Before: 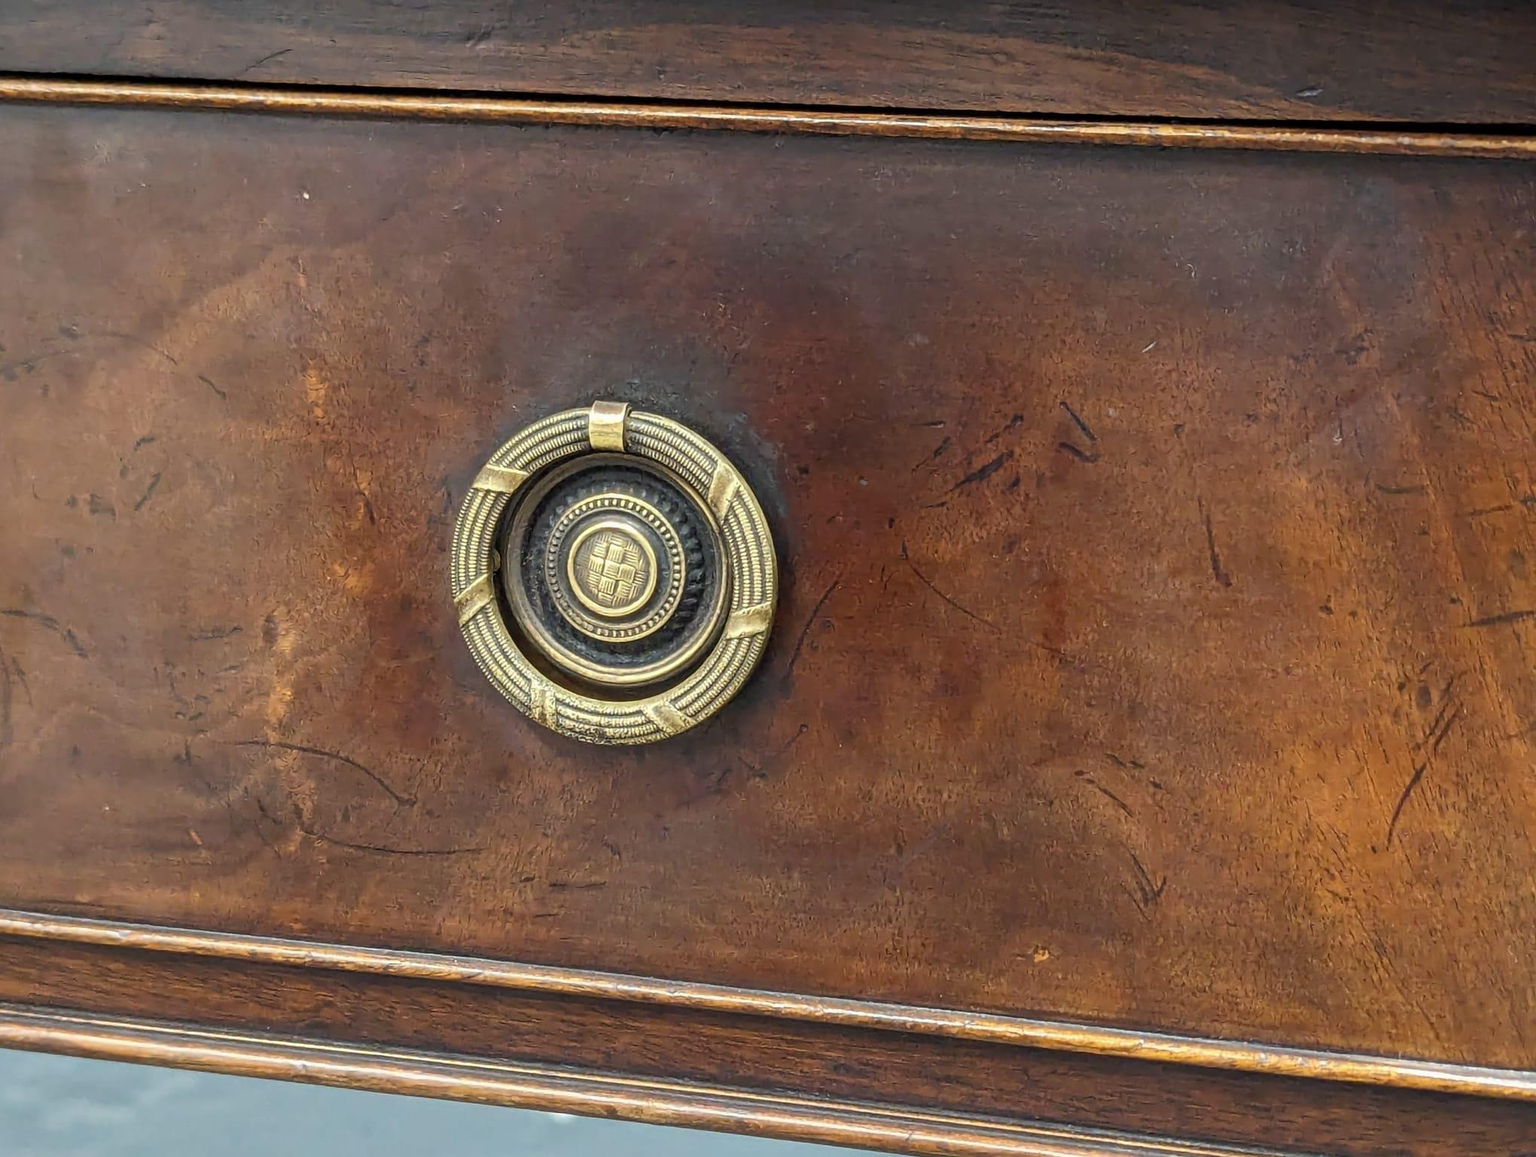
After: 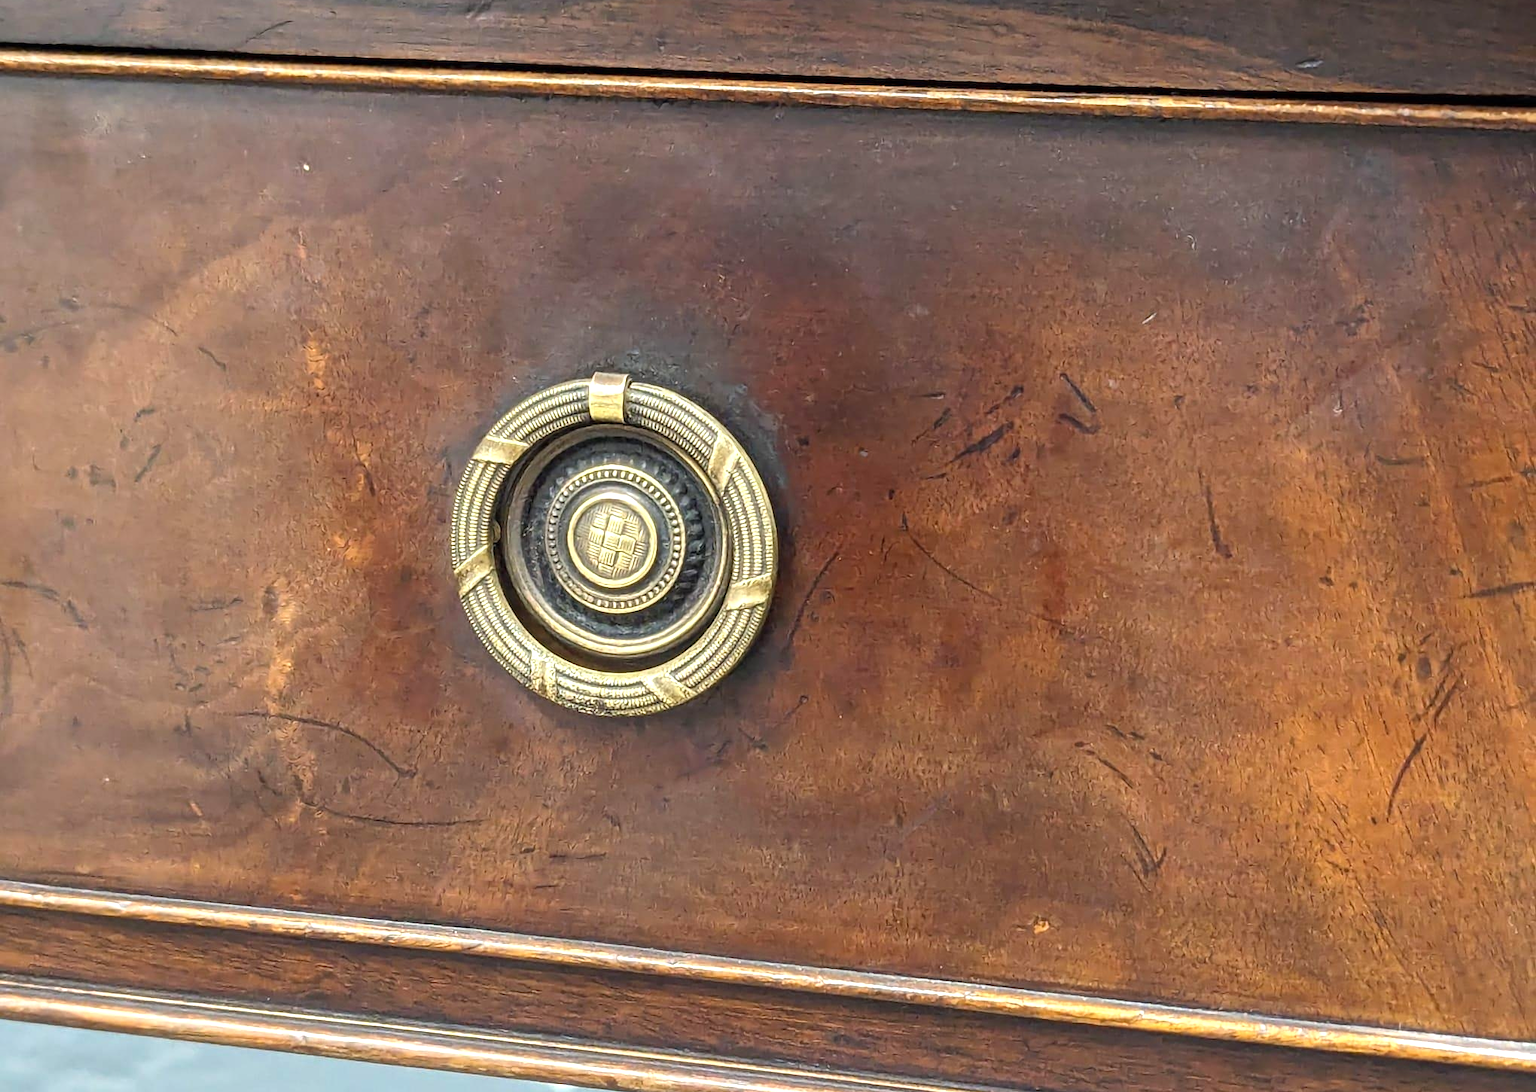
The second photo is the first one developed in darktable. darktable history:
exposure: black level correction 0, exposure 0.6 EV, compensate highlight preservation false
crop and rotate: top 2.479%, bottom 3.018%
